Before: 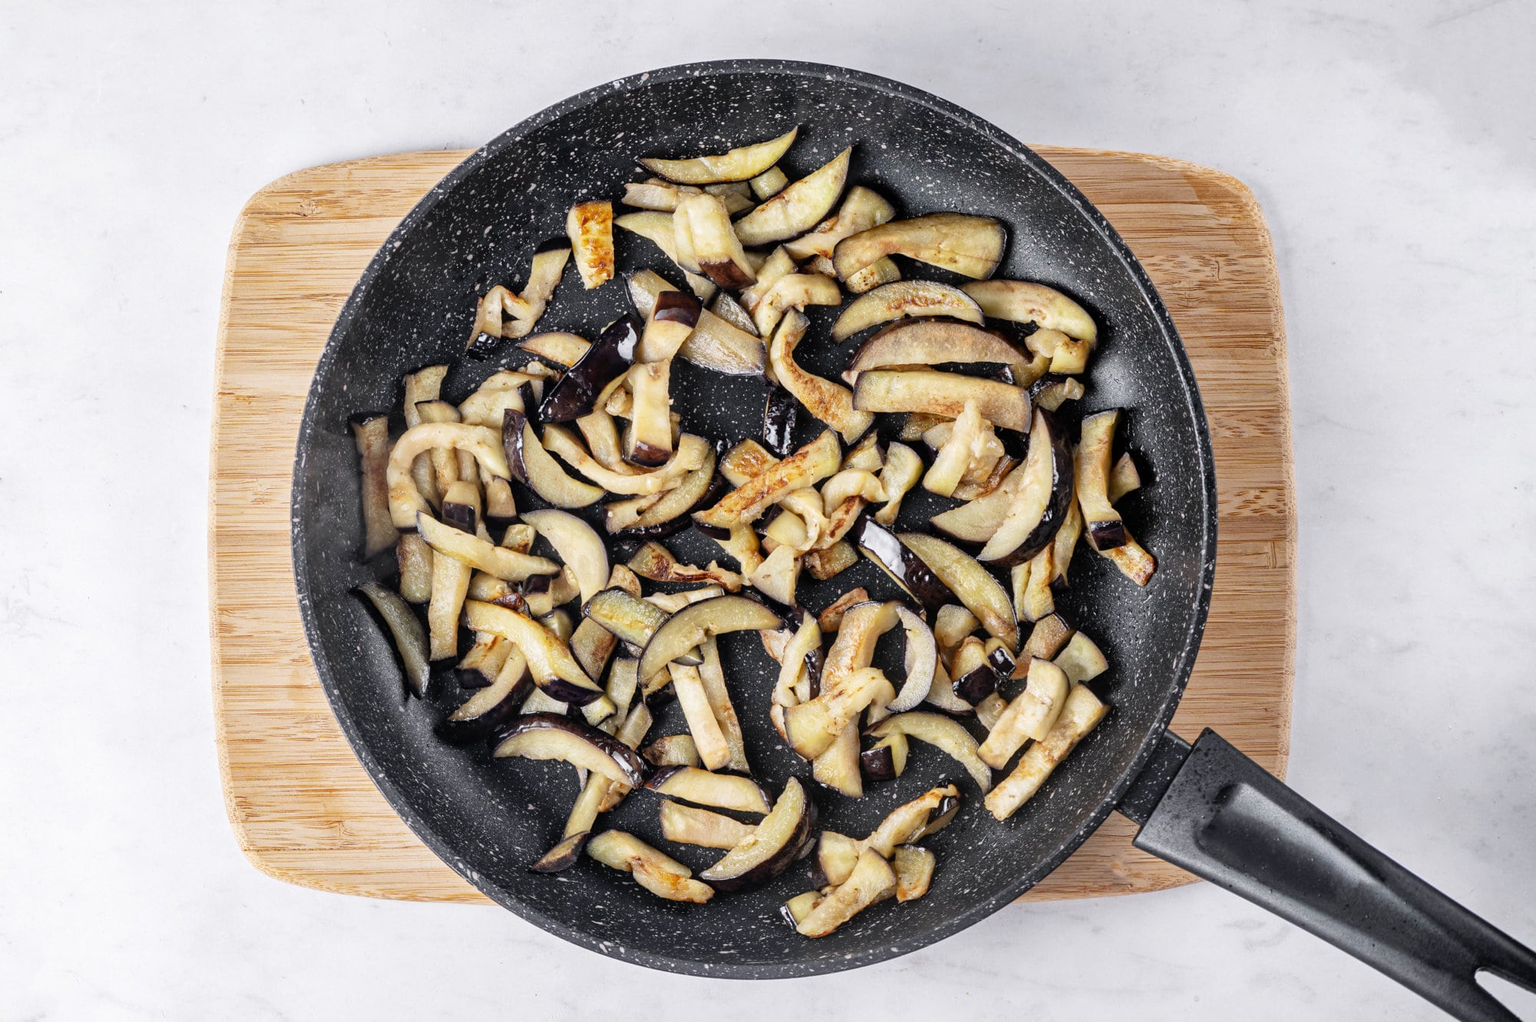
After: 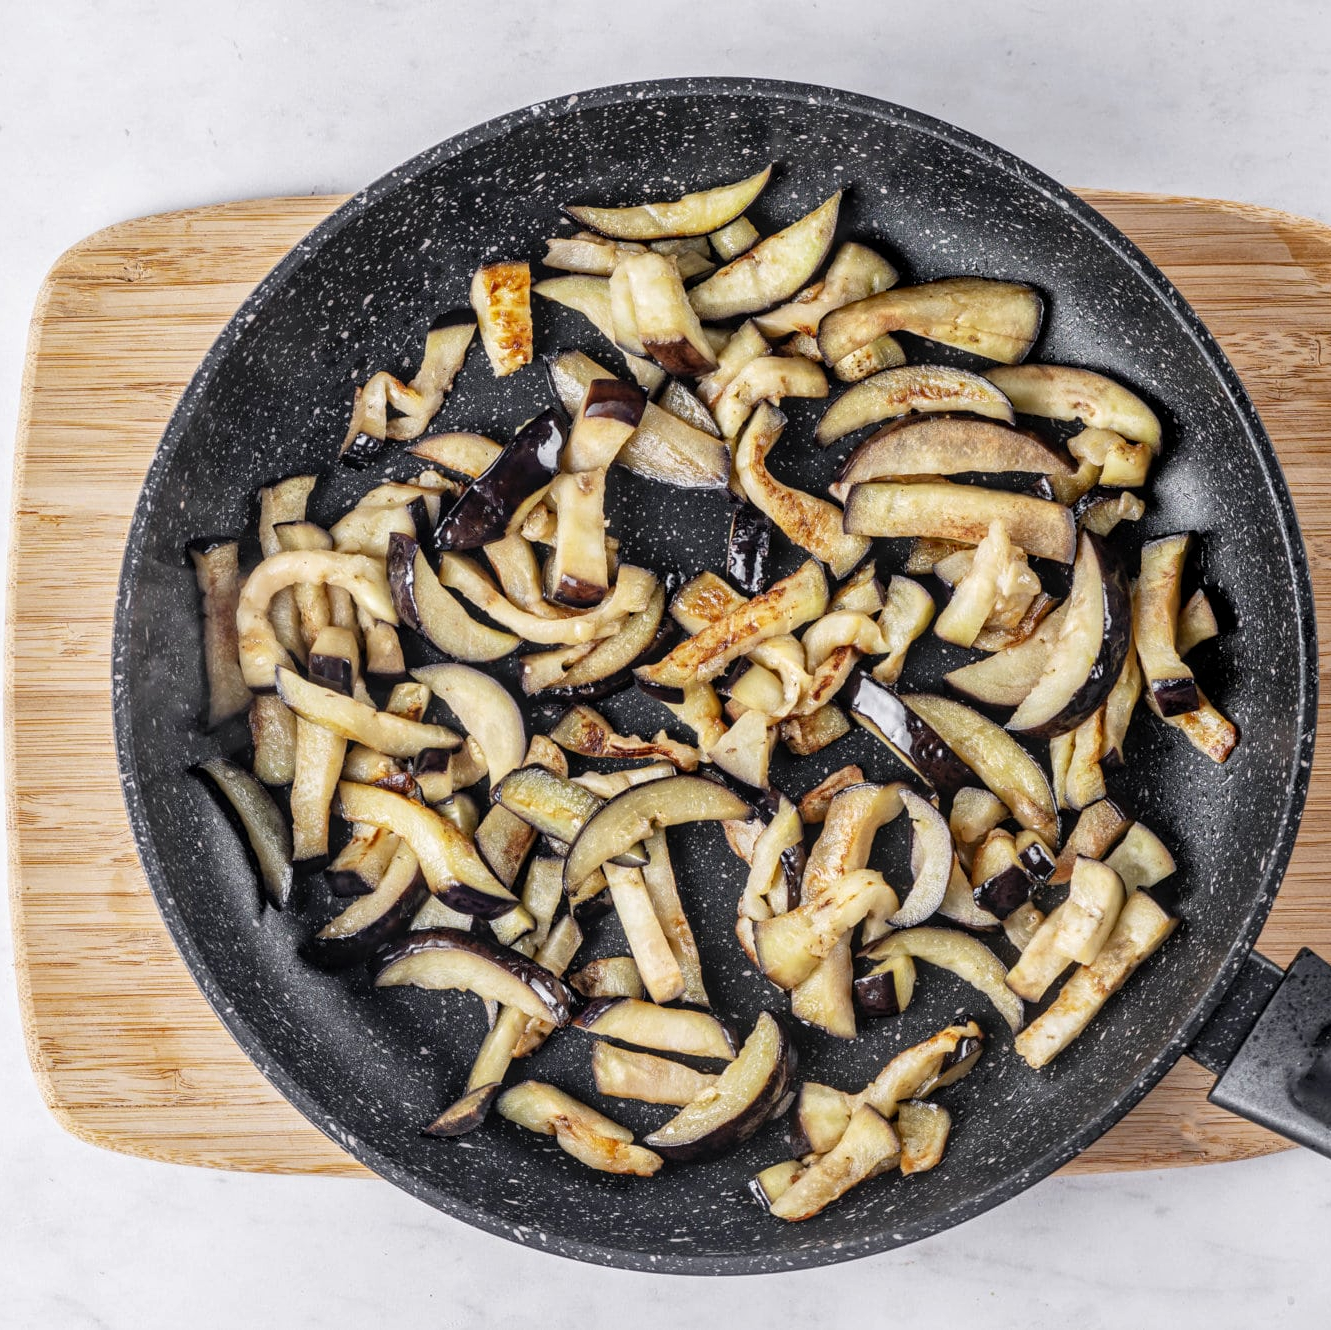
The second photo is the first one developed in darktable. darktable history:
crop and rotate: left 13.366%, right 20.036%
local contrast: on, module defaults
